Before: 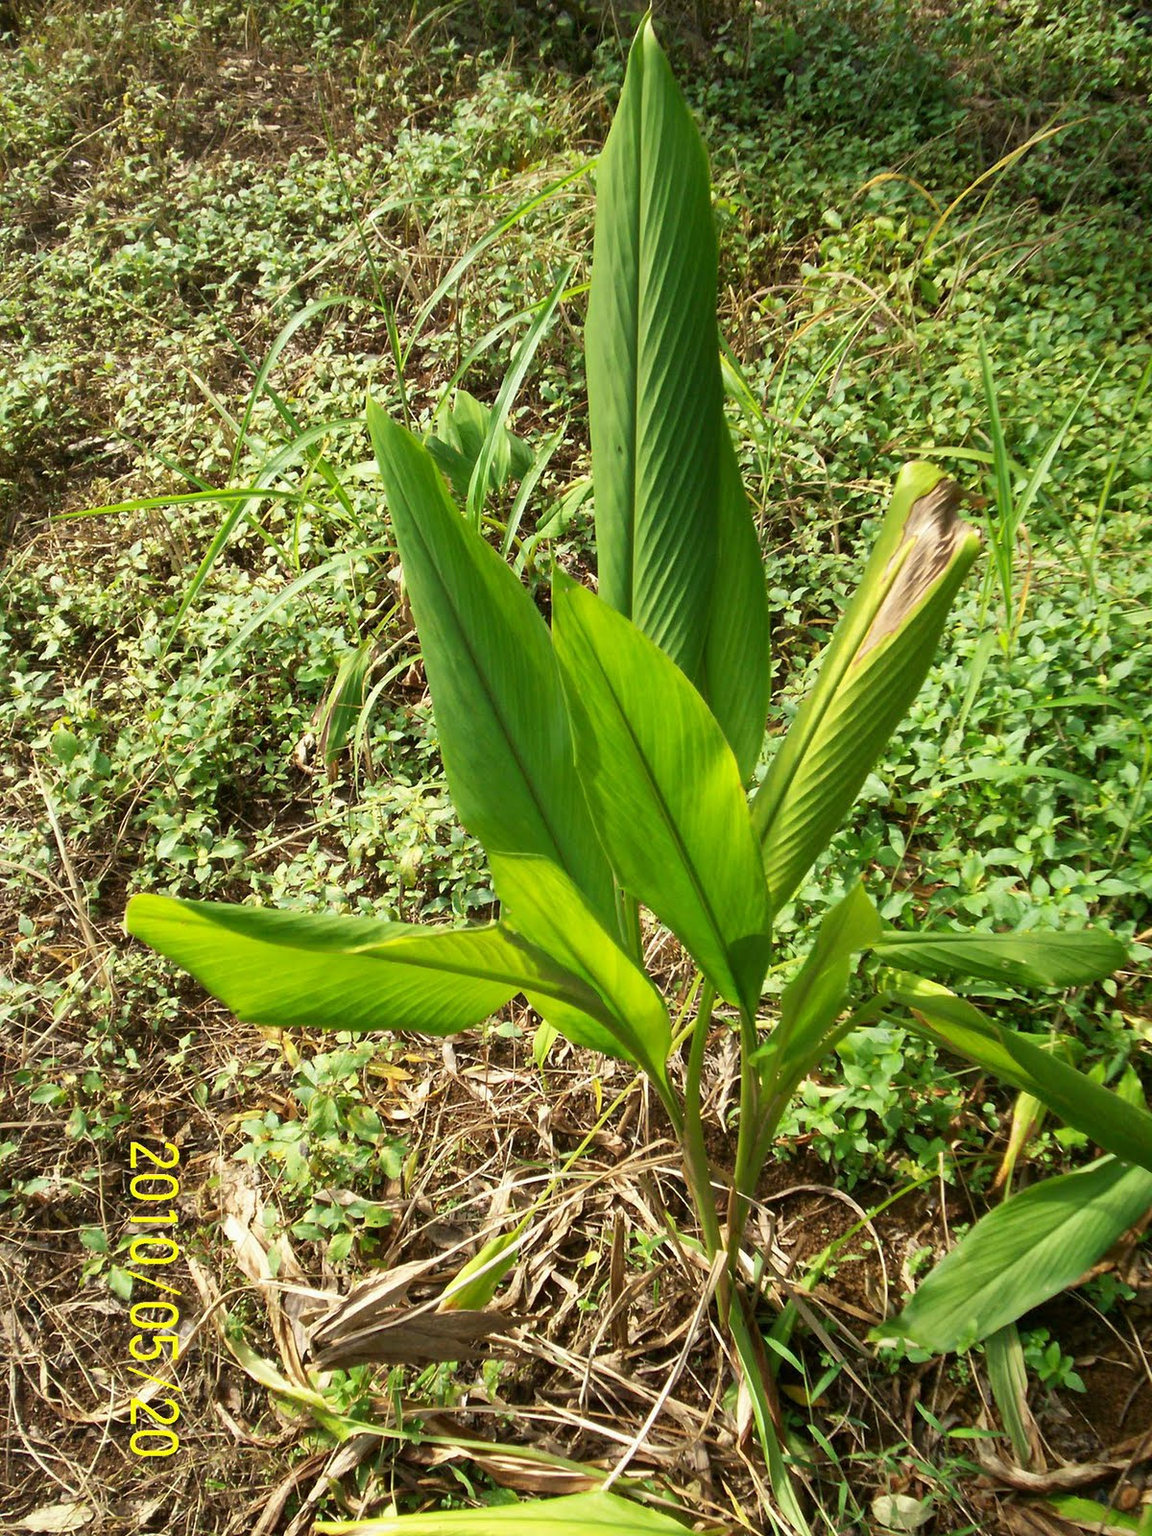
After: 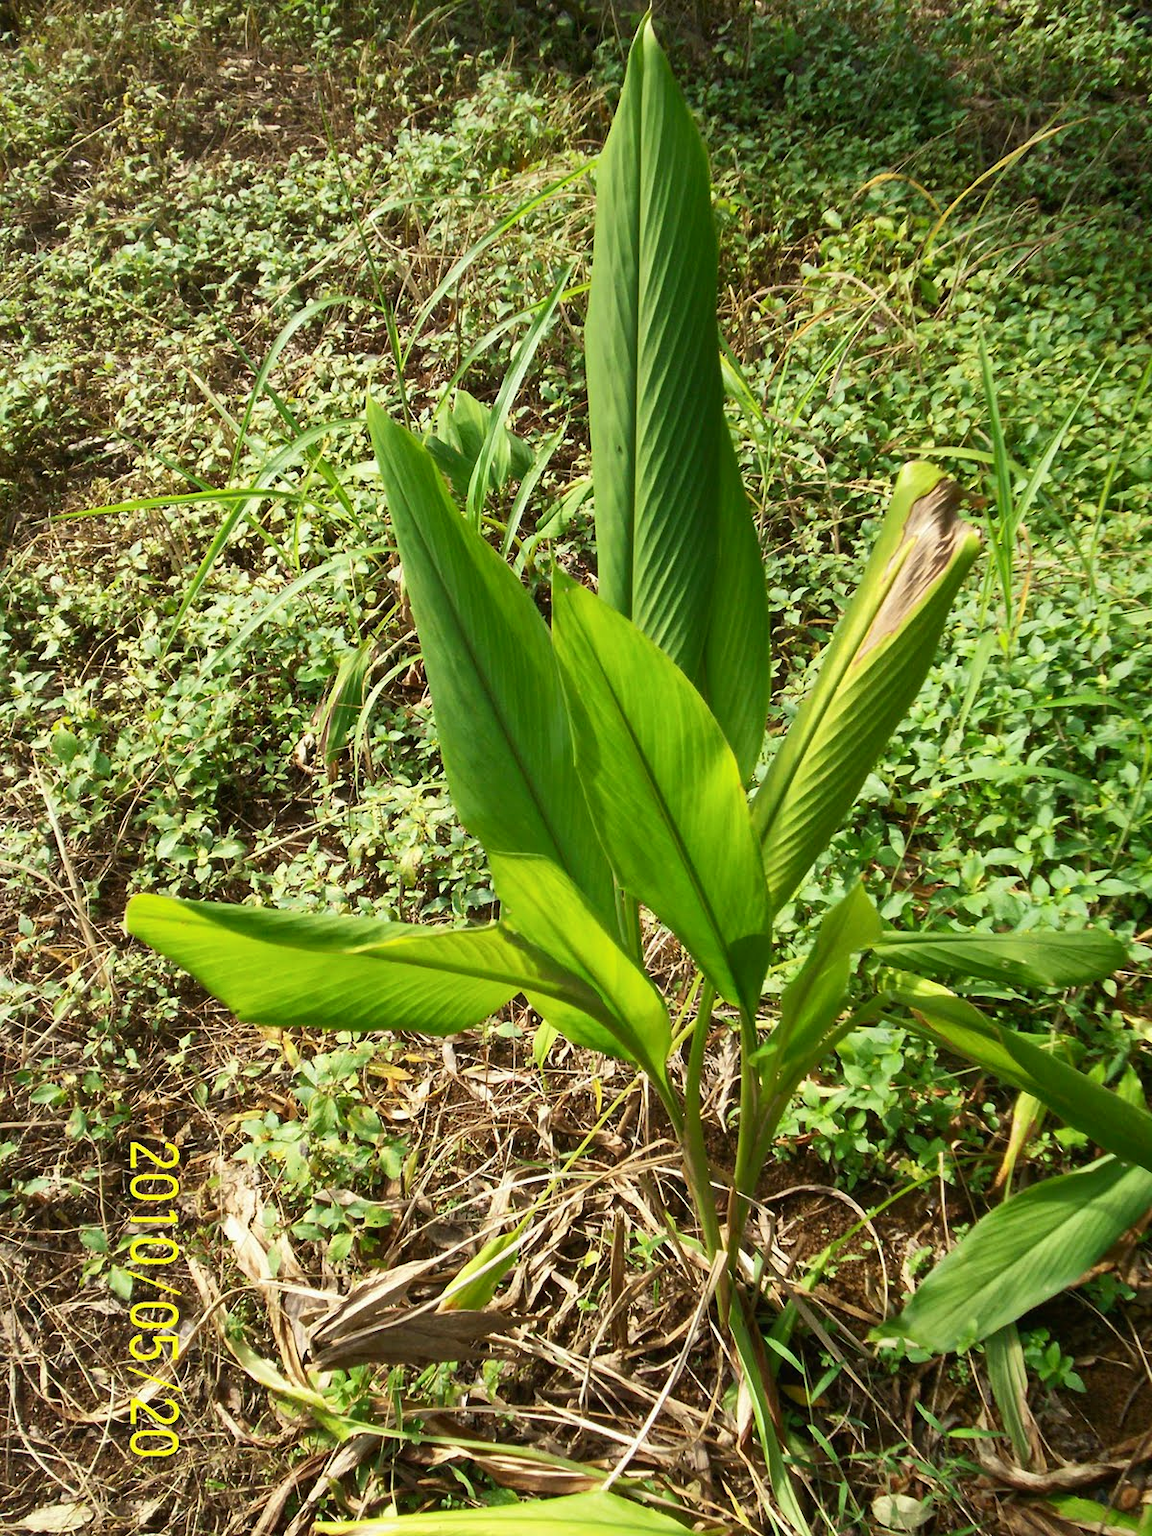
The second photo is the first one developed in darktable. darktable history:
tone curve: curves: ch0 [(0, 0) (0.003, 0.014) (0.011, 0.019) (0.025, 0.028) (0.044, 0.044) (0.069, 0.069) (0.1, 0.1) (0.136, 0.131) (0.177, 0.168) (0.224, 0.206) (0.277, 0.255) (0.335, 0.309) (0.399, 0.374) (0.468, 0.452) (0.543, 0.535) (0.623, 0.623) (0.709, 0.72) (0.801, 0.815) (0.898, 0.898) (1, 1)], color space Lab, independent channels, preserve colors none
